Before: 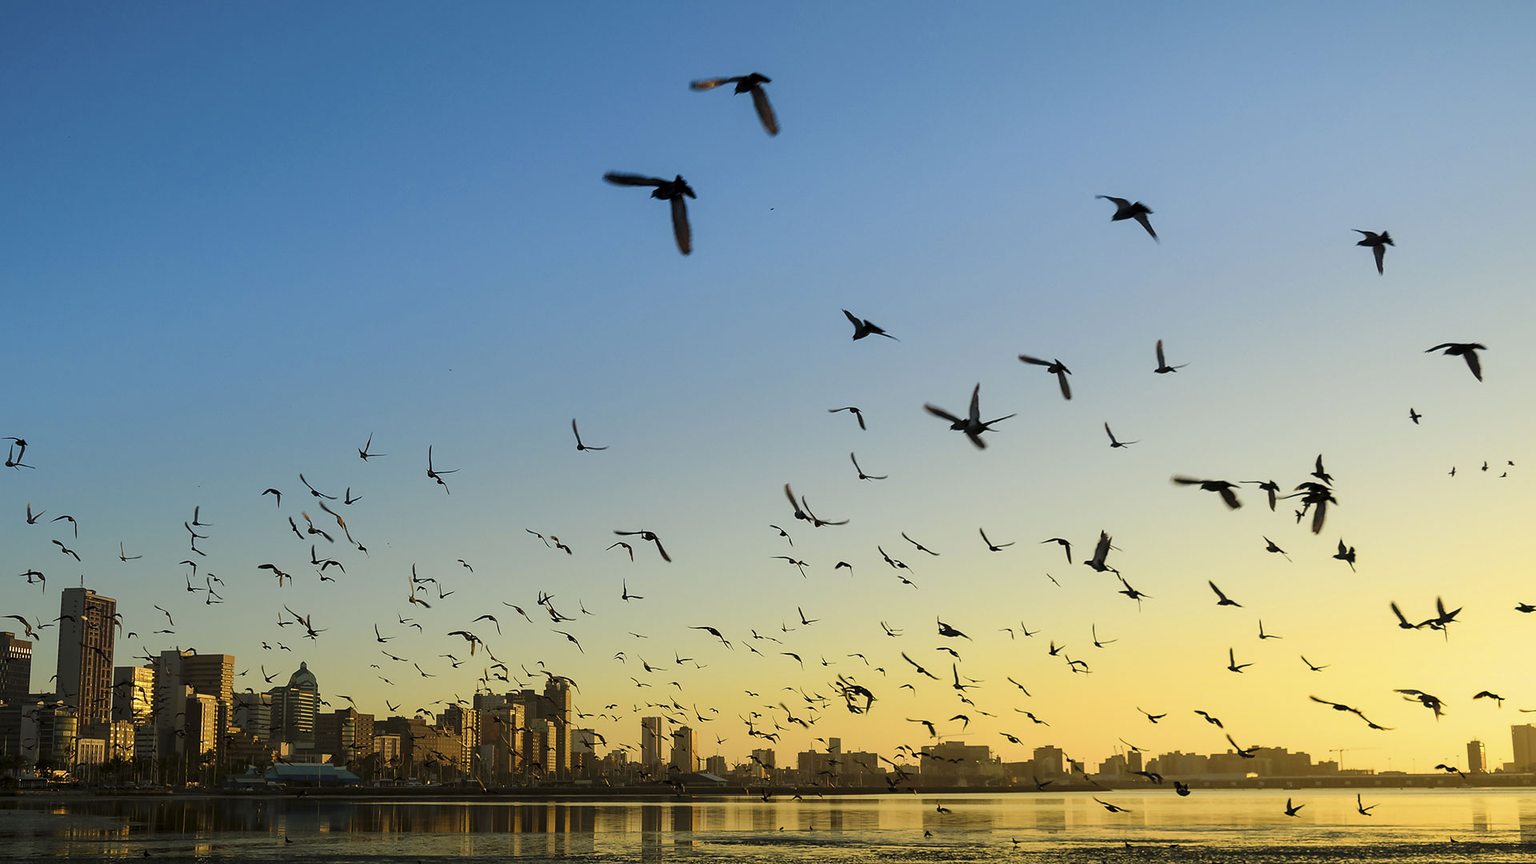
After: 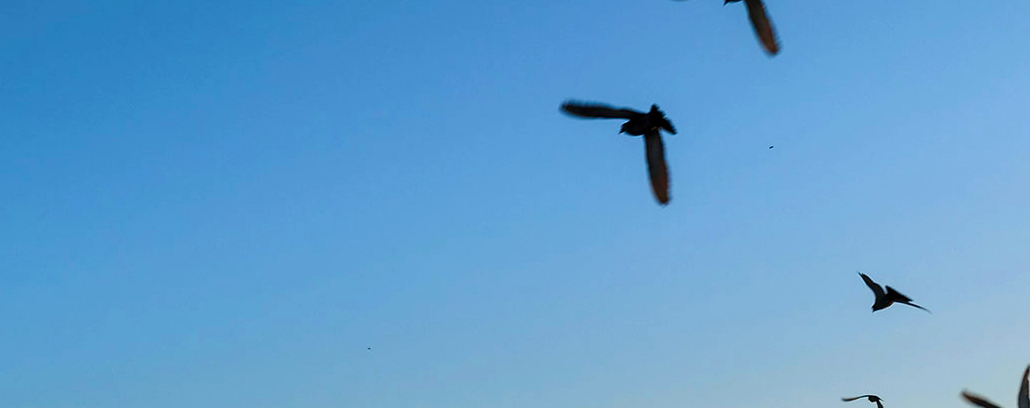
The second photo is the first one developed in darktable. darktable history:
crop: left 10.121%, top 10.631%, right 36.218%, bottom 51.526%
tone curve: curves: ch0 [(0, 0) (0.091, 0.077) (0.517, 0.574) (0.745, 0.82) (0.844, 0.908) (0.909, 0.942) (1, 0.973)]; ch1 [(0, 0) (0.437, 0.404) (0.5, 0.5) (0.534, 0.554) (0.58, 0.603) (0.616, 0.649) (1, 1)]; ch2 [(0, 0) (0.442, 0.415) (0.5, 0.5) (0.535, 0.557) (0.585, 0.62) (1, 1)], color space Lab, independent channels, preserve colors none
